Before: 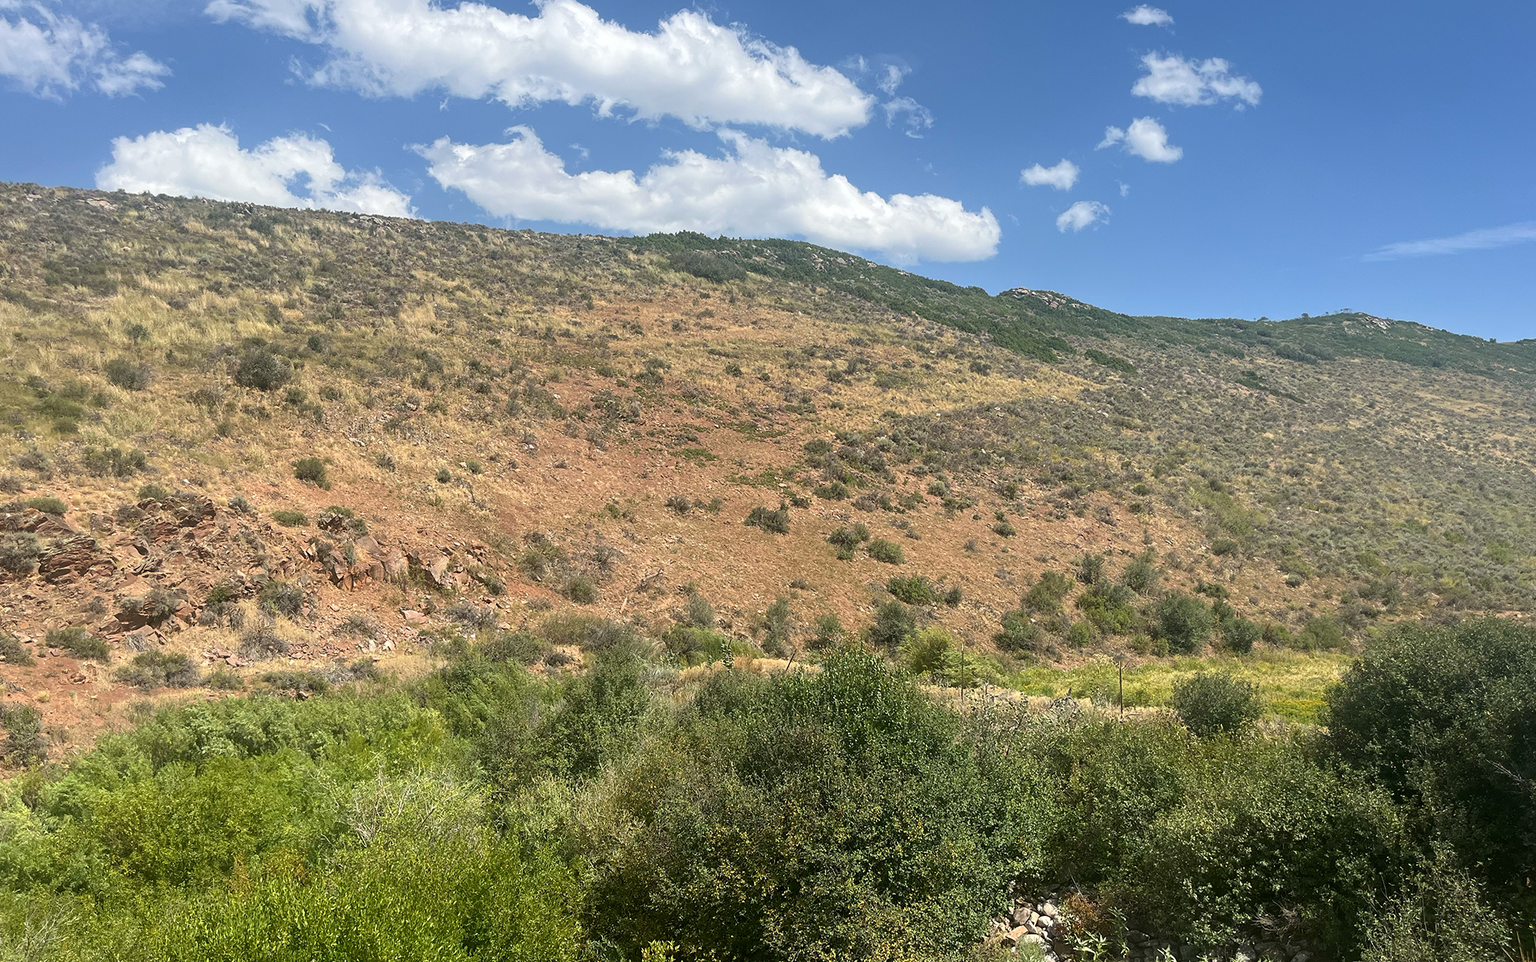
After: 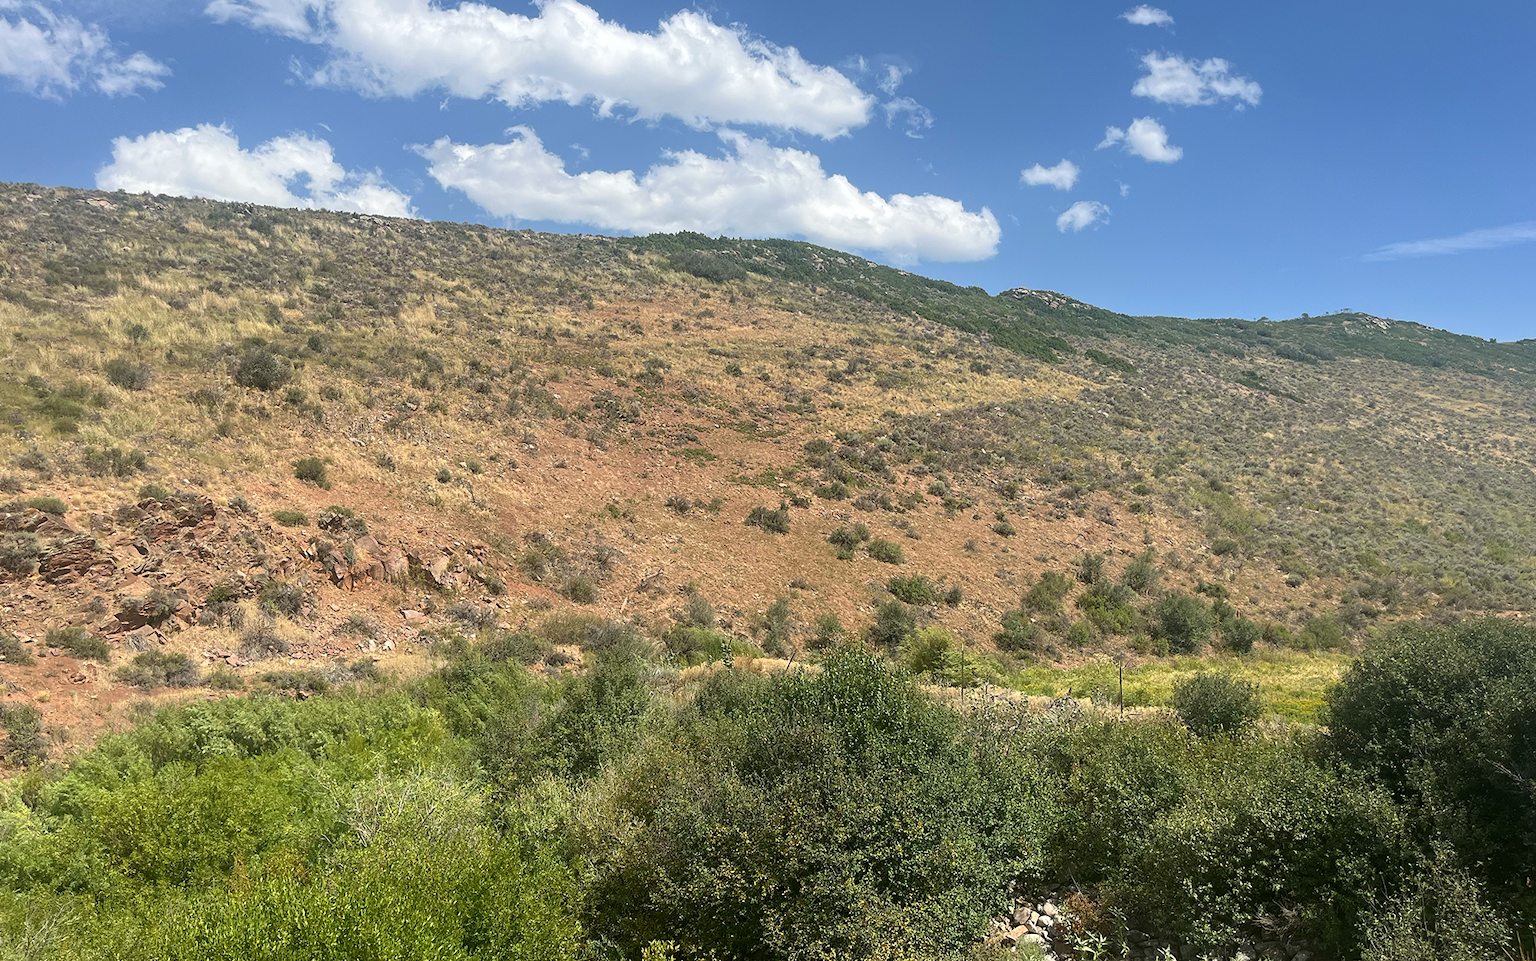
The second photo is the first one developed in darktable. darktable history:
levels: levels [0, 0.498, 0.996]
